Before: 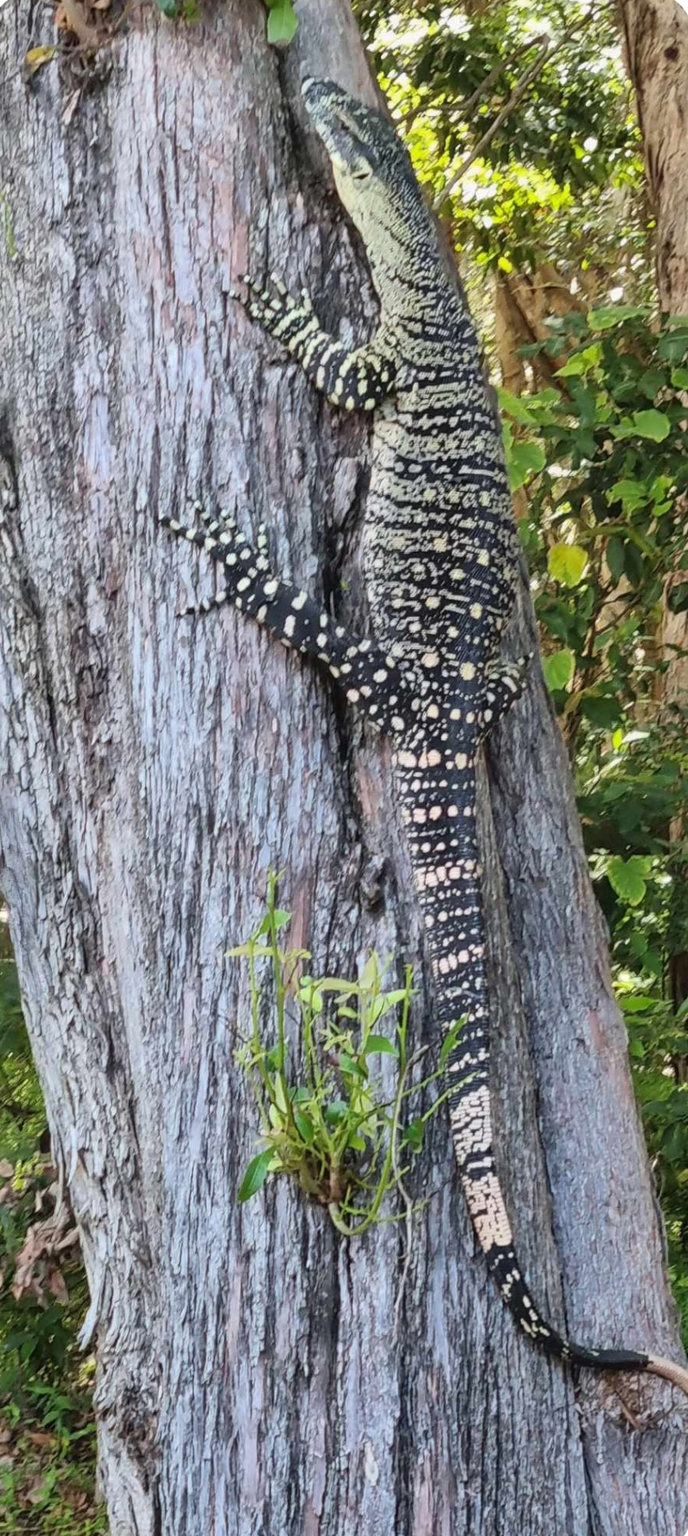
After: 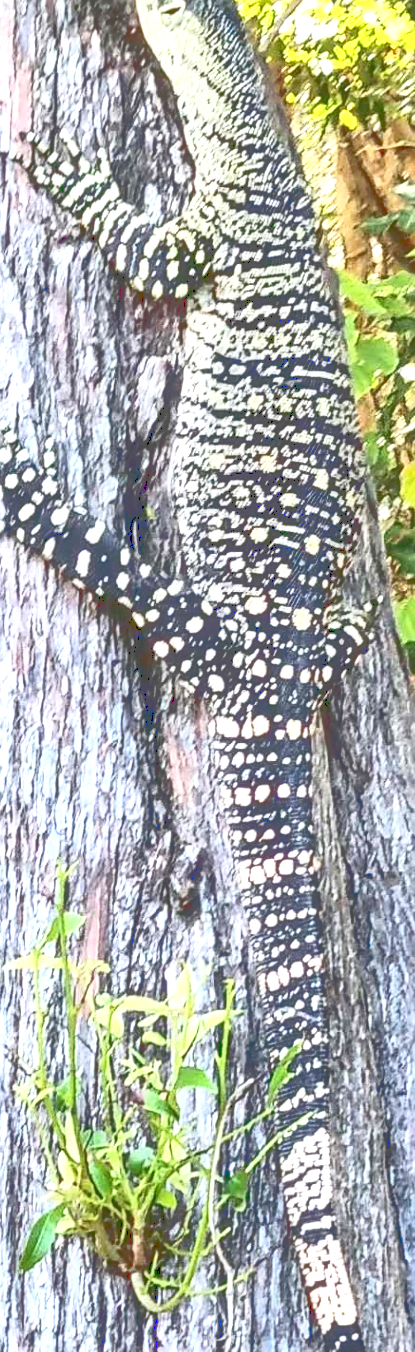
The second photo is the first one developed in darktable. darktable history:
exposure: exposure 1 EV, compensate highlight preservation false
tone curve: curves: ch0 [(0, 0) (0.003, 0.319) (0.011, 0.319) (0.025, 0.323) (0.044, 0.323) (0.069, 0.327) (0.1, 0.33) (0.136, 0.338) (0.177, 0.348) (0.224, 0.361) (0.277, 0.374) (0.335, 0.398) (0.399, 0.444) (0.468, 0.516) (0.543, 0.595) (0.623, 0.694) (0.709, 0.793) (0.801, 0.883) (0.898, 0.942) (1, 1)], color space Lab, linked channels, preserve colors none
contrast brightness saturation: contrast 0.014, saturation -0.05
crop: left 32.297%, top 10.953%, right 18.598%, bottom 17.4%
sharpen: radius 1.847, amount 0.412, threshold 1.325
tone equalizer: -8 EV -1.88 EV, -7 EV -1.15 EV, -6 EV -1.64 EV, mask exposure compensation -0.495 EV
local contrast: detail 130%
